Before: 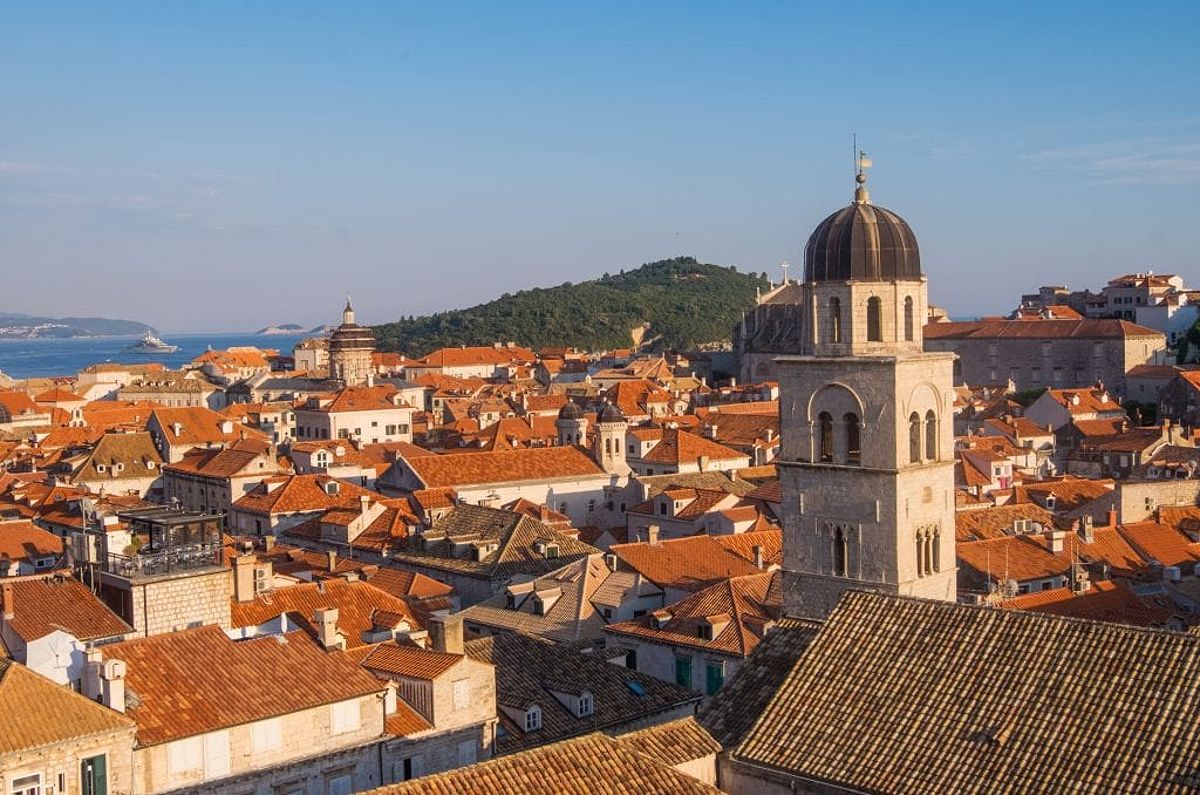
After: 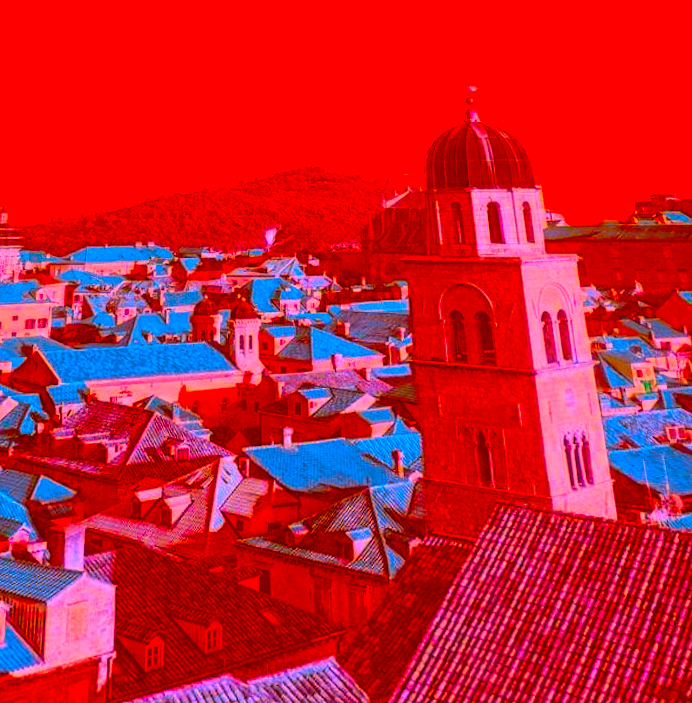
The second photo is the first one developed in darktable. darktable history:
rotate and perspective: rotation 0.72°, lens shift (vertical) -0.352, lens shift (horizontal) -0.051, crop left 0.152, crop right 0.859, crop top 0.019, crop bottom 0.964
crop and rotate: left 24.034%, top 2.838%, right 6.406%, bottom 6.299%
color balance rgb: perceptual saturation grading › global saturation 30%, global vibrance 10%
color correction: highlights a* -39.68, highlights b* -40, shadows a* -40, shadows b* -40, saturation -3
